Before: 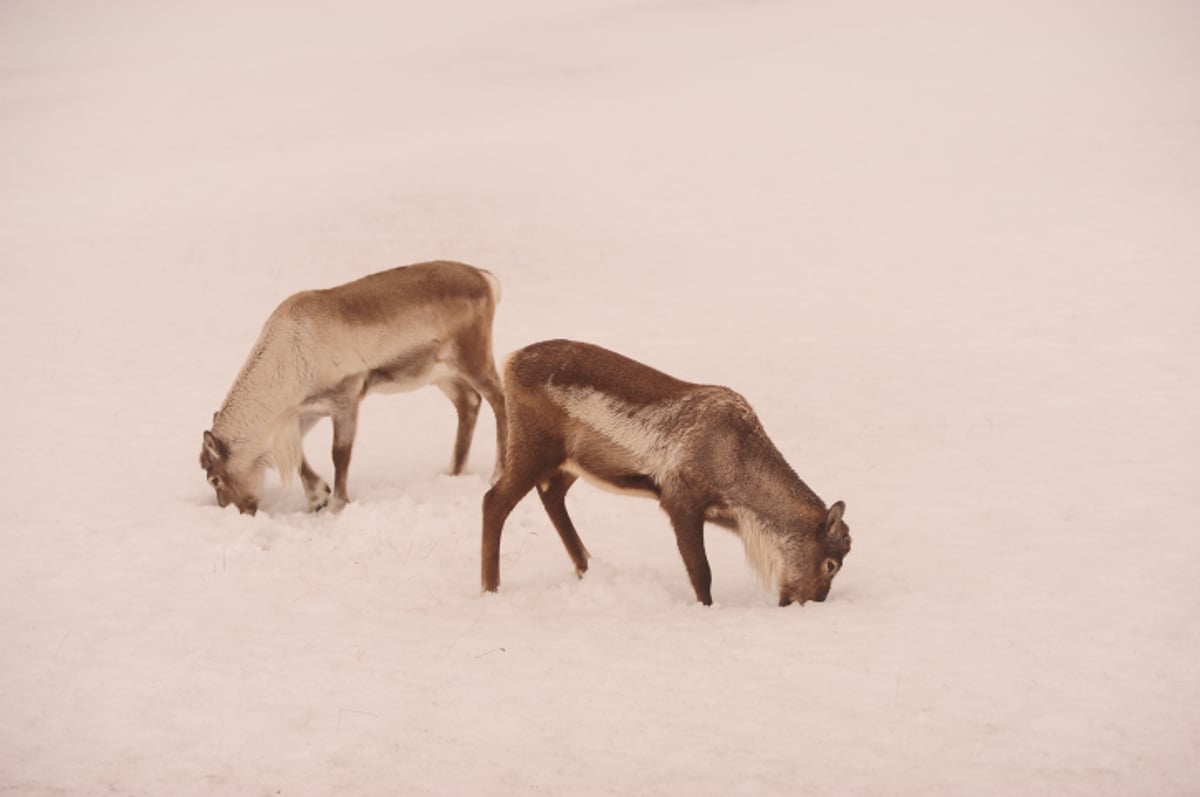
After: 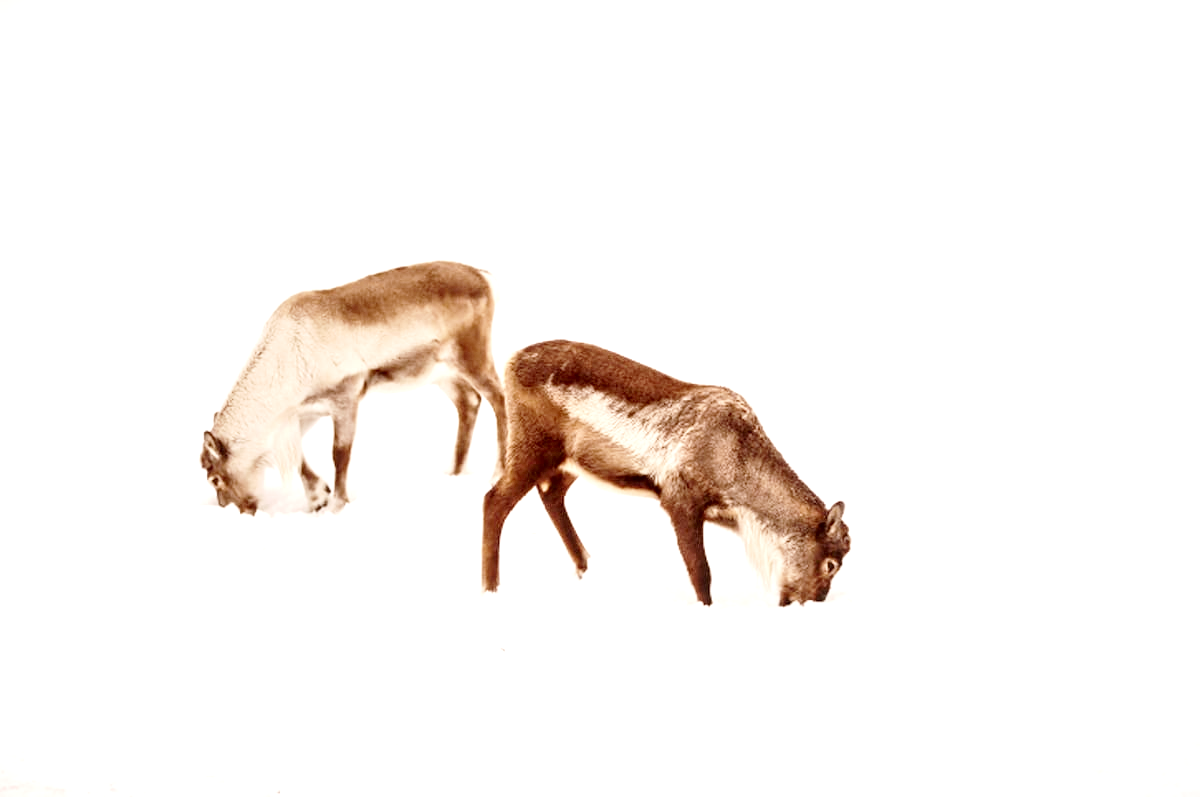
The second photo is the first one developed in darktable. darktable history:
base curve: curves: ch0 [(0, 0) (0.036, 0.025) (0.121, 0.166) (0.206, 0.329) (0.605, 0.79) (1, 1)], preserve colors none
exposure: black level correction 0, exposure 1.186 EV, compensate highlight preservation false
local contrast: highlights 80%, shadows 58%, detail 174%, midtone range 0.601
